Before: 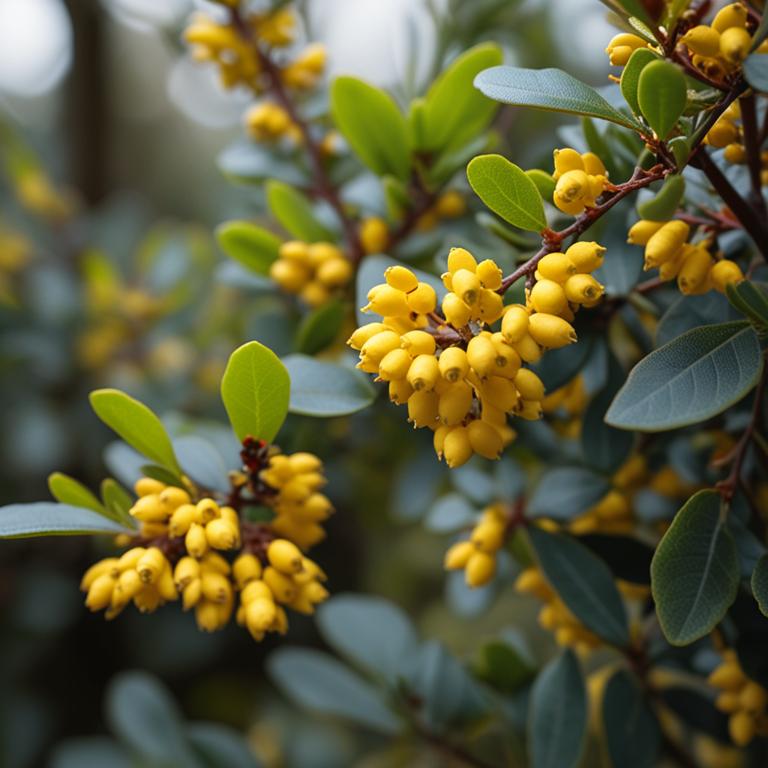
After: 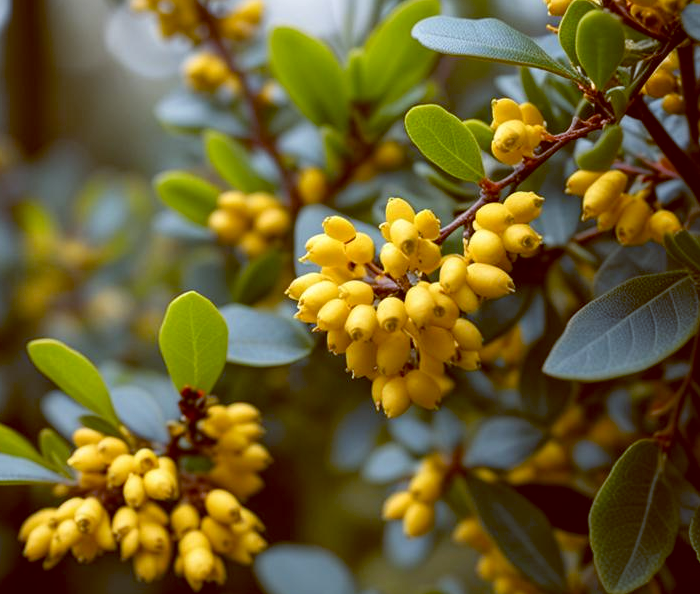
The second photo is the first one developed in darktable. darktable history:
color balance: lift [1, 1.015, 1.004, 0.985], gamma [1, 0.958, 0.971, 1.042], gain [1, 0.956, 0.977, 1.044]
crop: left 8.155%, top 6.611%, bottom 15.385%
local contrast: highlights 100%, shadows 100%, detail 120%, midtone range 0.2
